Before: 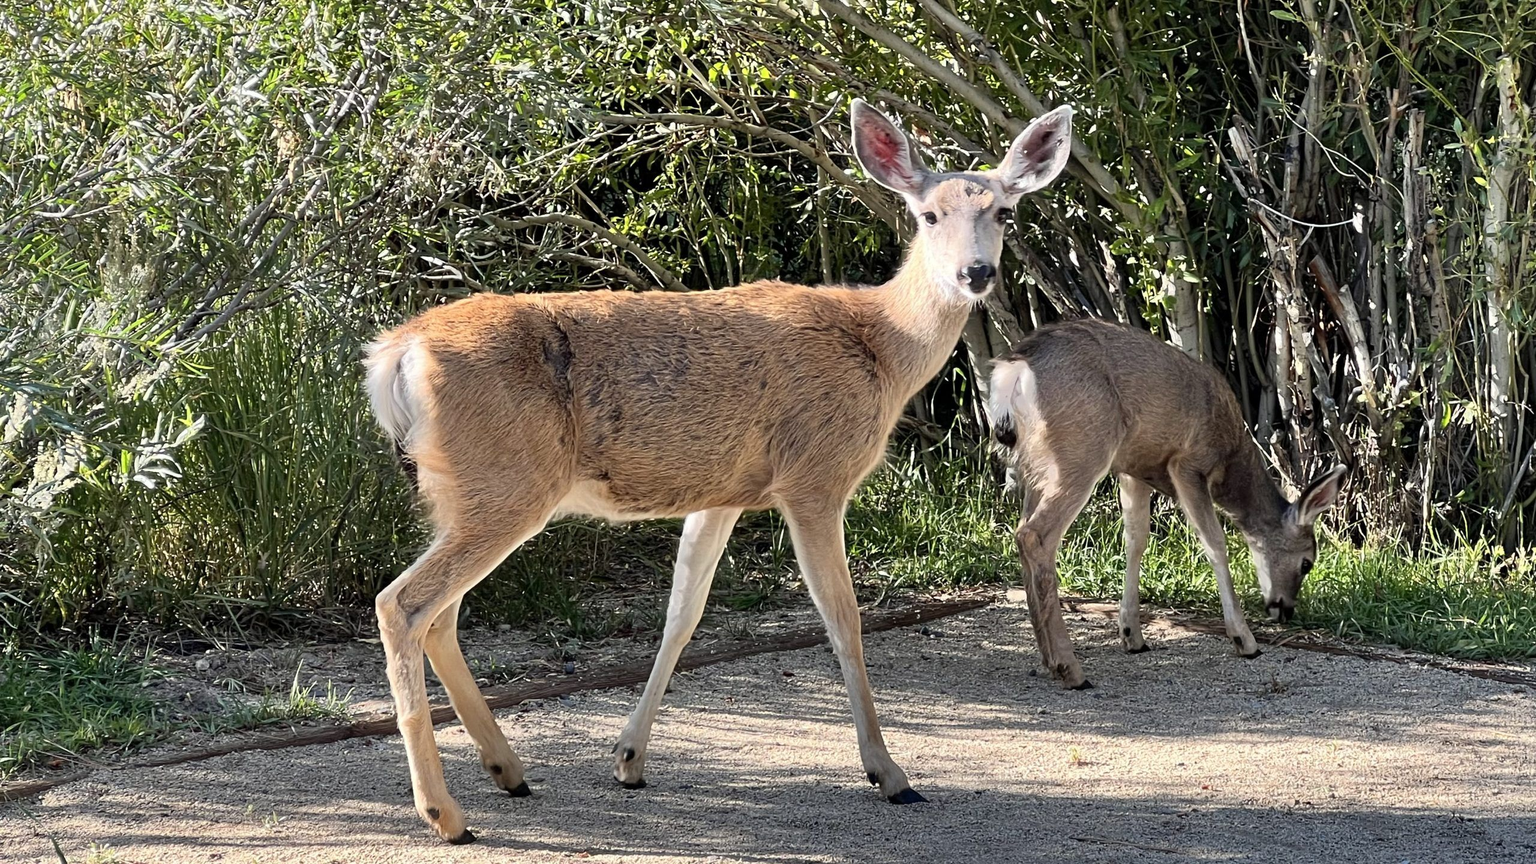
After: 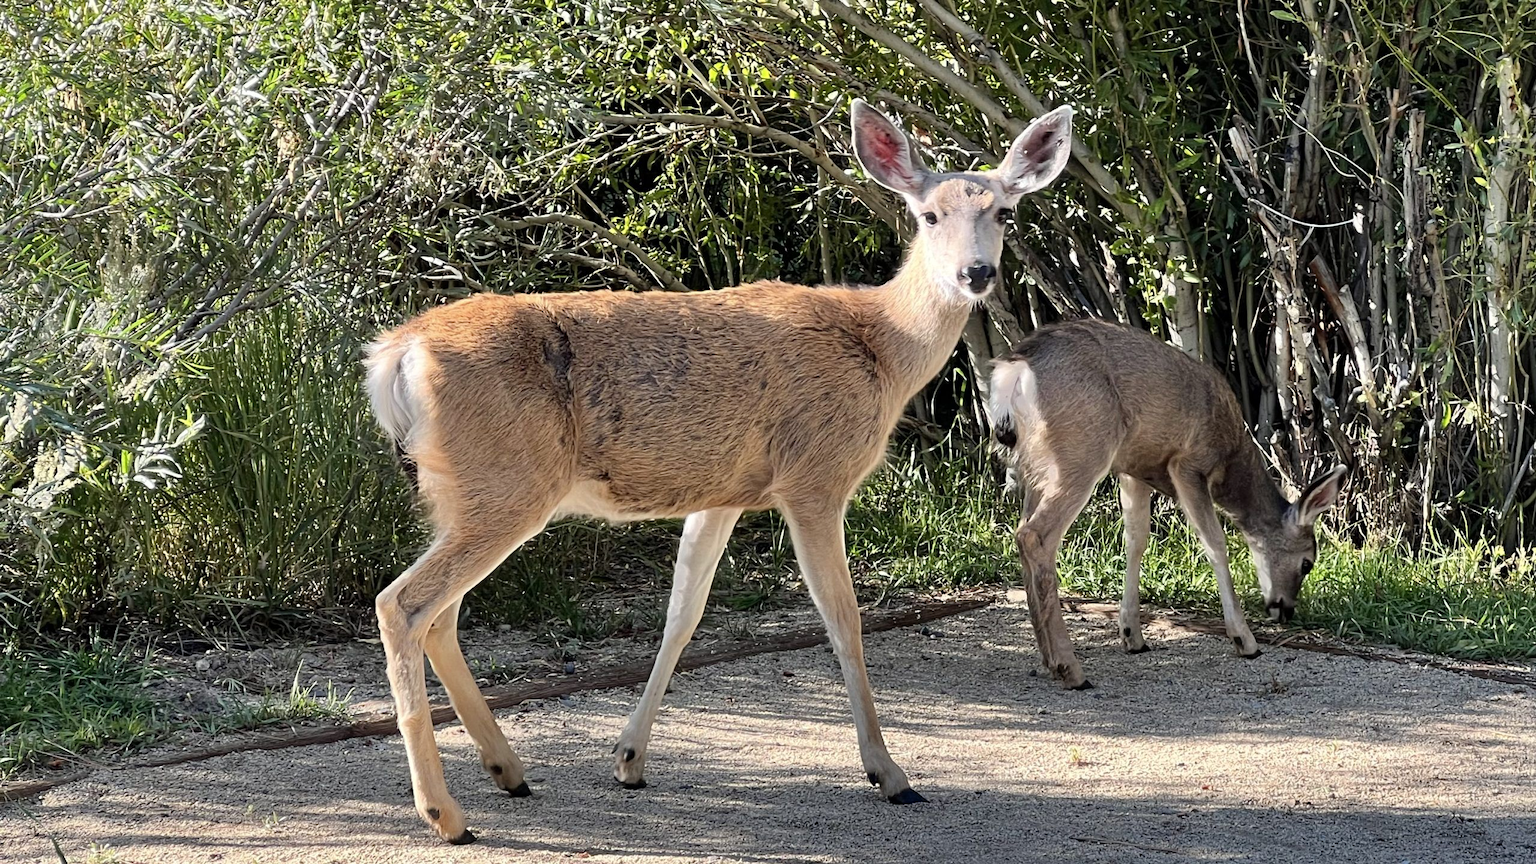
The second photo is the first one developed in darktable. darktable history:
tone equalizer: -8 EV -1.87 EV, -7 EV -1.15 EV, -6 EV -1.62 EV, smoothing diameter 24.81%, edges refinement/feathering 9.76, preserve details guided filter
